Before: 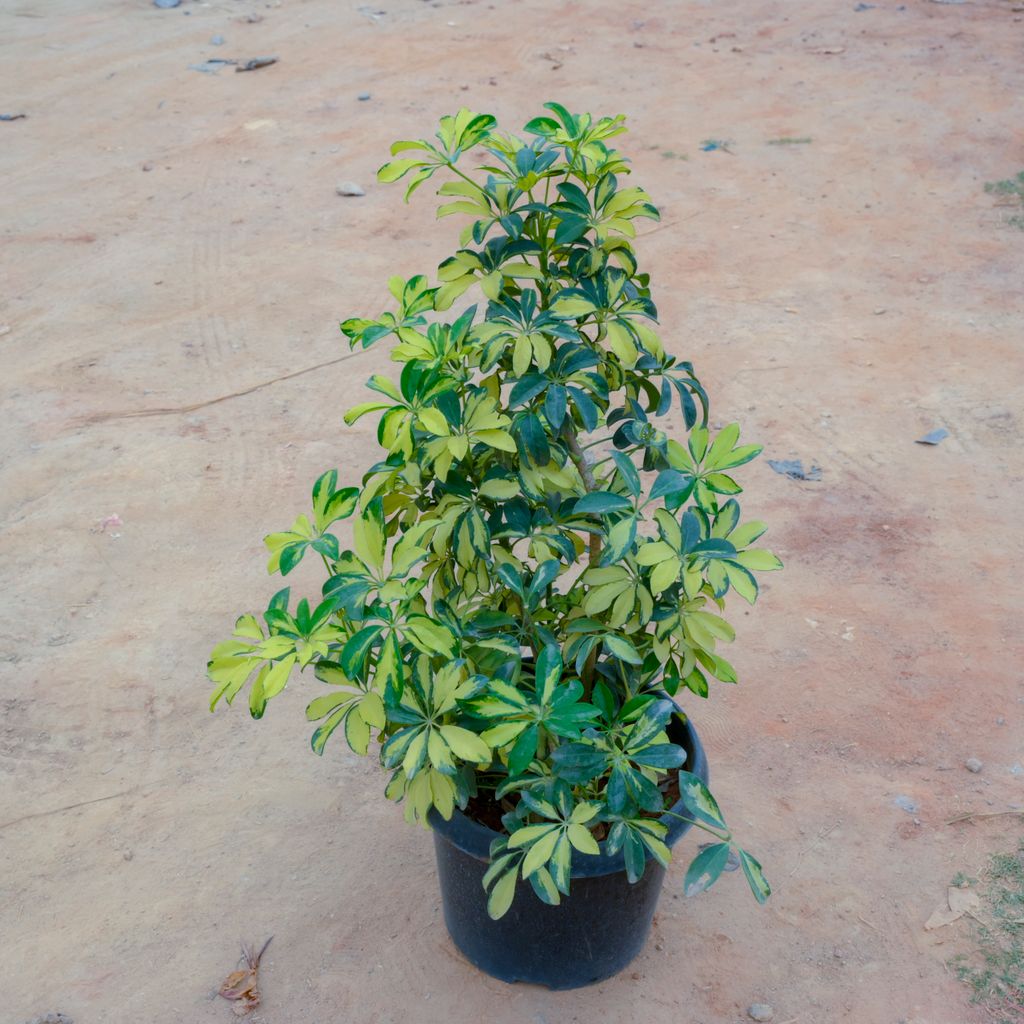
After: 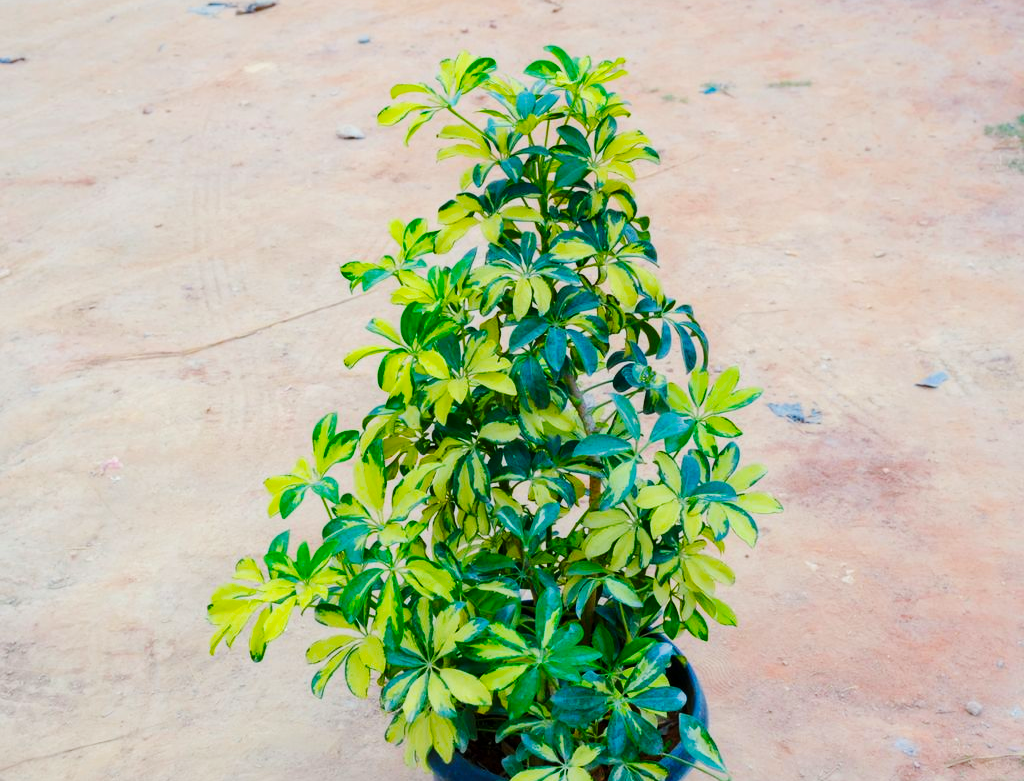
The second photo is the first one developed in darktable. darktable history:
color balance rgb: perceptual saturation grading › global saturation 30.718%, global vibrance 9.687%
crop: top 5.607%, bottom 18.077%
base curve: curves: ch0 [(0, 0) (0.032, 0.025) (0.121, 0.166) (0.206, 0.329) (0.605, 0.79) (1, 1)], preserve colors none
